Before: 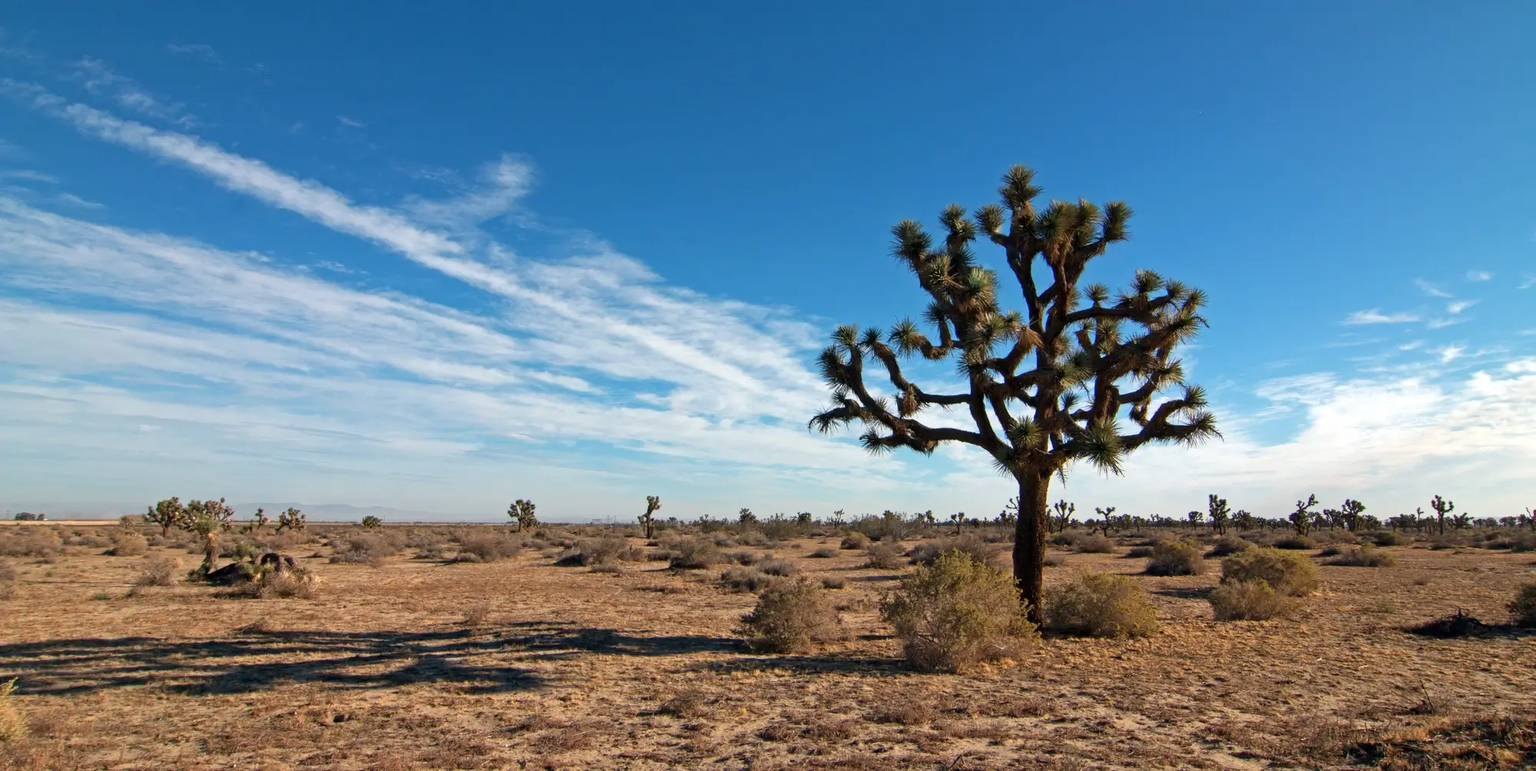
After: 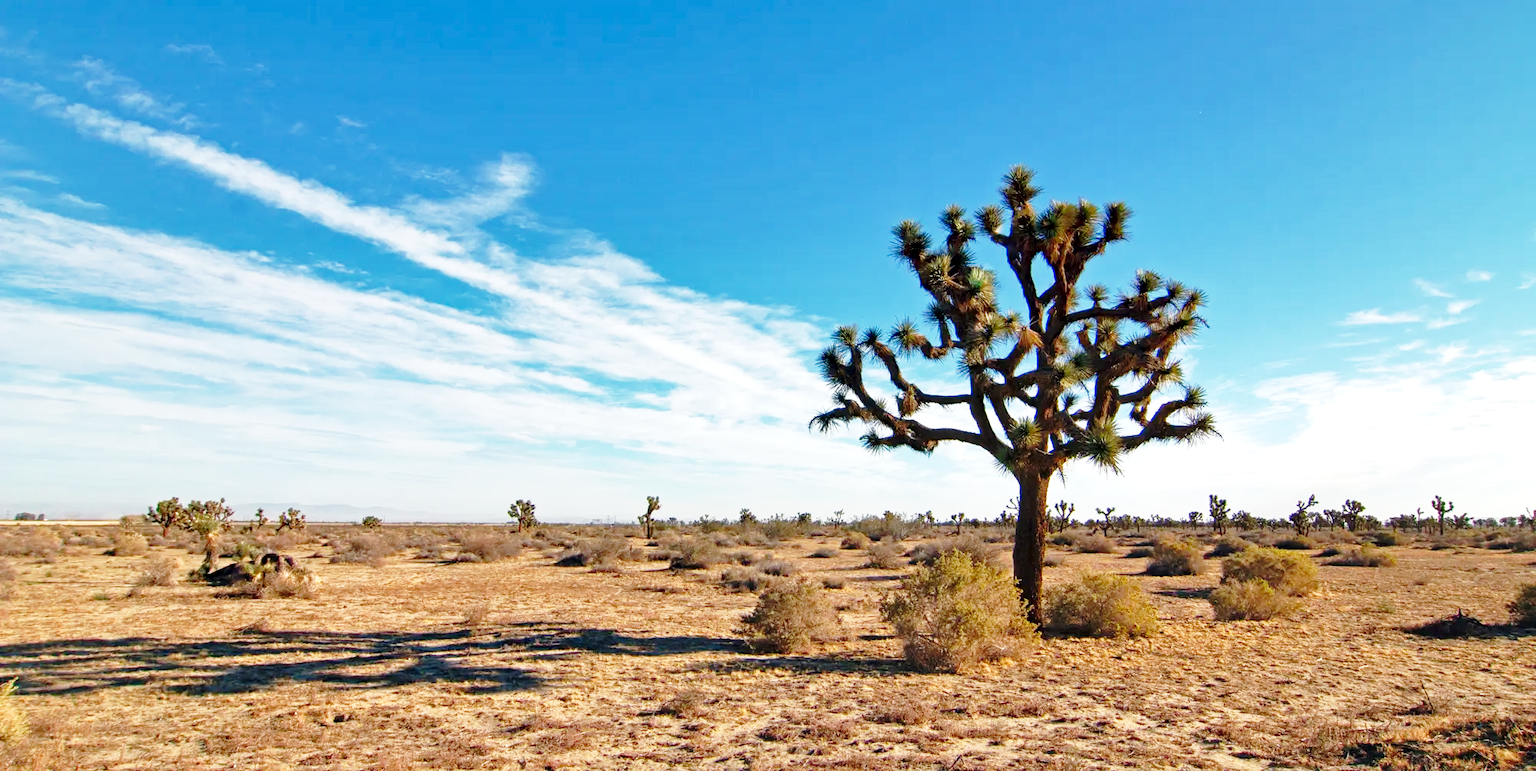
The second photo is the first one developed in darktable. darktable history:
shadows and highlights: on, module defaults
base curve: curves: ch0 [(0, 0) (0.028, 0.03) (0.105, 0.232) (0.387, 0.748) (0.754, 0.968) (1, 1)], fusion 1, exposure shift 0.576, preserve colors none
